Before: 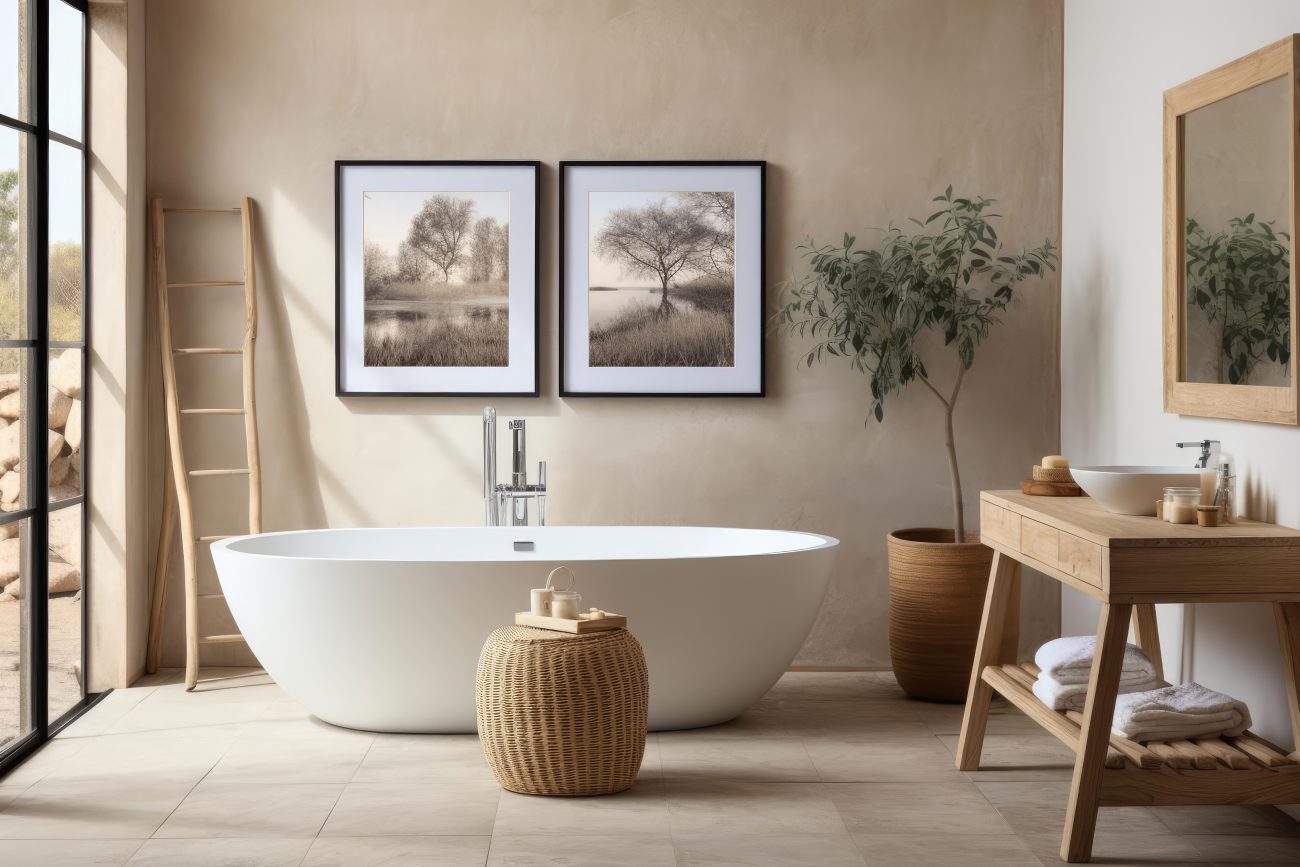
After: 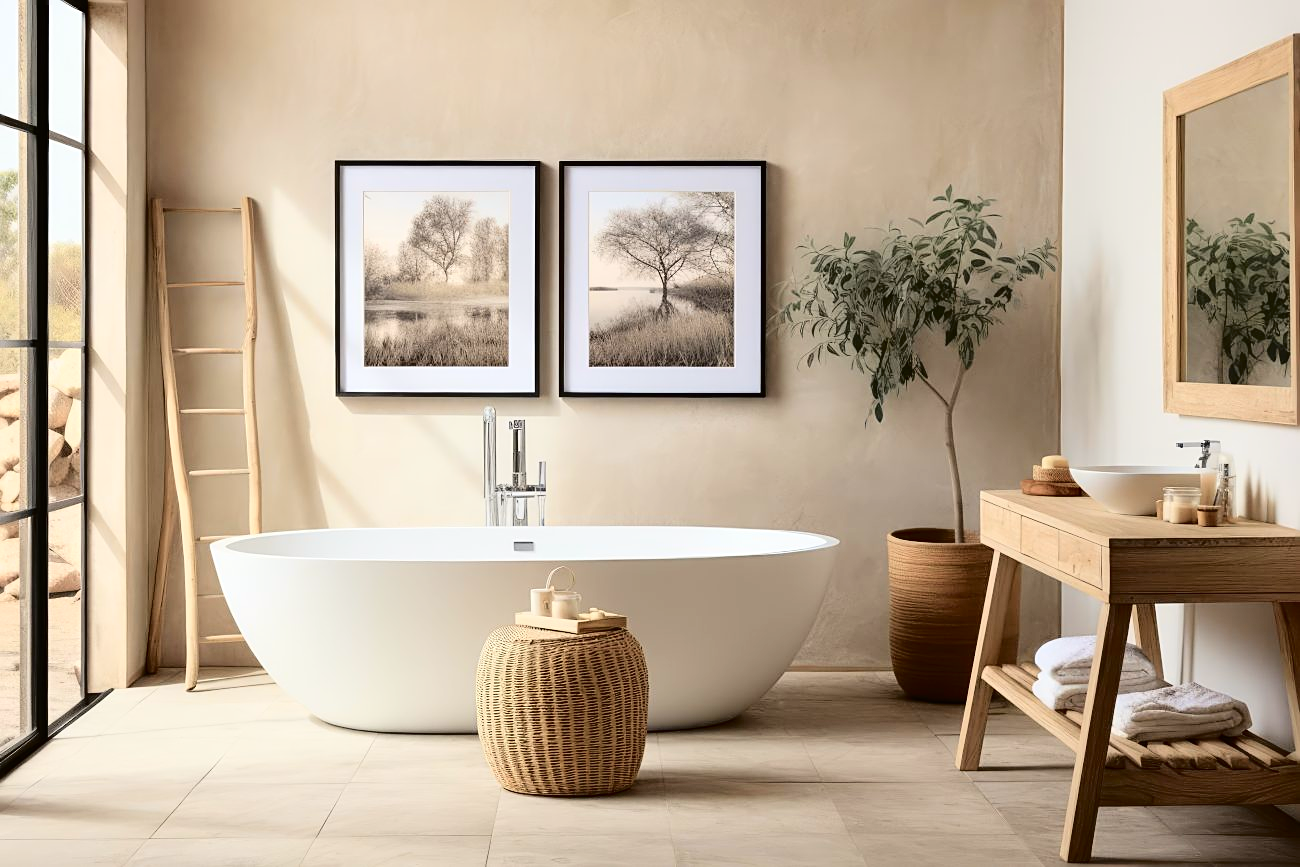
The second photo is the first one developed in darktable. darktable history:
sharpen: on, module defaults
contrast brightness saturation: contrast 0.15, brightness 0.05
tone curve: curves: ch0 [(0, 0.01) (0.058, 0.039) (0.159, 0.117) (0.282, 0.327) (0.45, 0.534) (0.676, 0.751) (0.89, 0.919) (1, 1)]; ch1 [(0, 0) (0.094, 0.081) (0.285, 0.299) (0.385, 0.403) (0.447, 0.455) (0.495, 0.496) (0.544, 0.552) (0.589, 0.612) (0.722, 0.728) (1, 1)]; ch2 [(0, 0) (0.257, 0.217) (0.43, 0.421) (0.498, 0.507) (0.531, 0.544) (0.56, 0.579) (0.625, 0.642) (1, 1)], color space Lab, independent channels, preserve colors none
